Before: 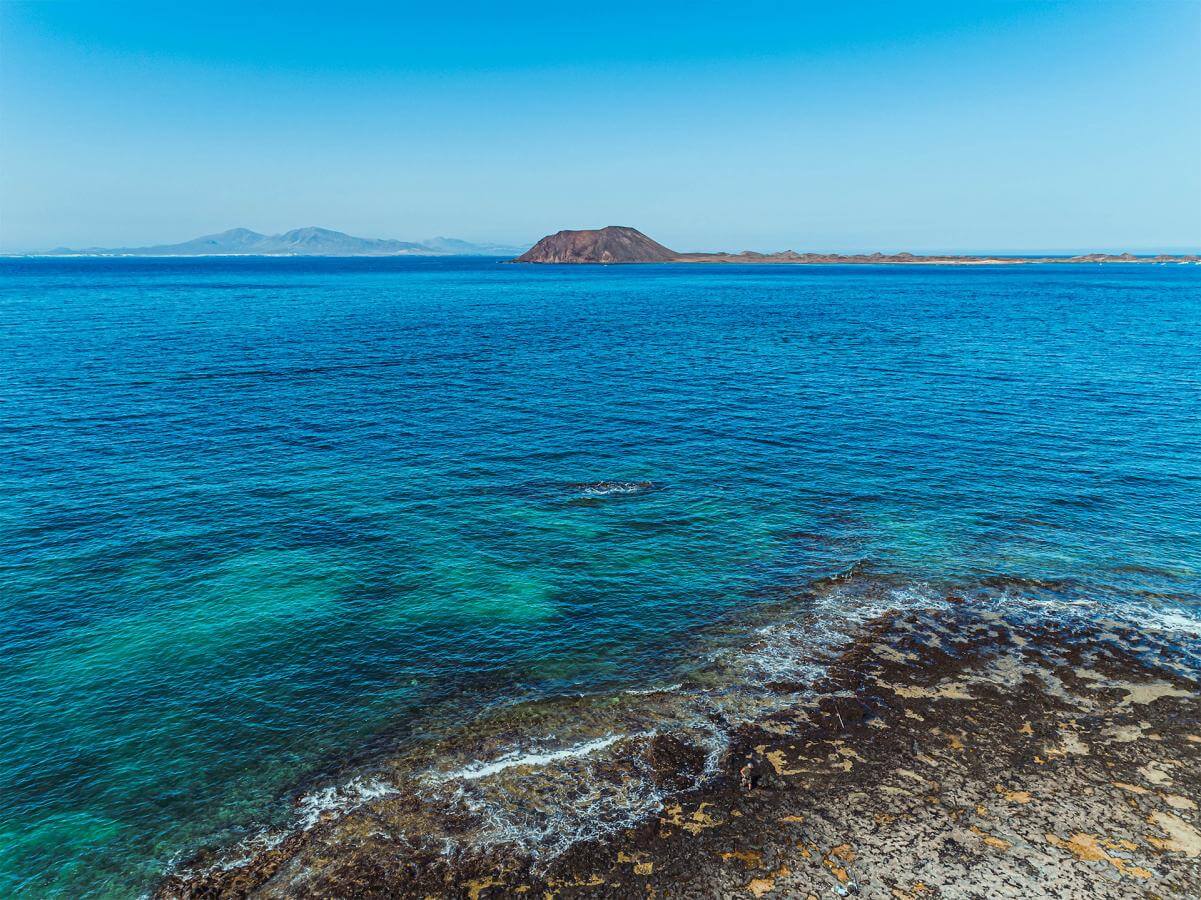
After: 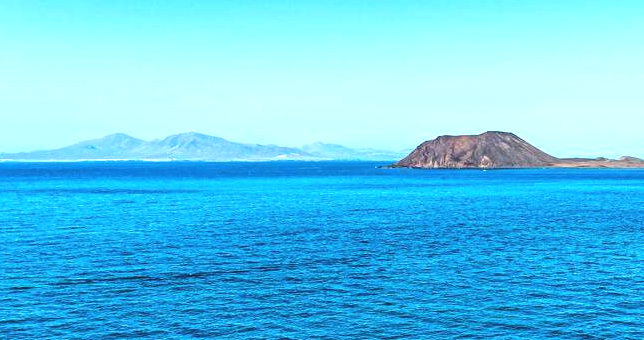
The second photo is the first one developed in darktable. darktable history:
tone equalizer: -8 EV -0.417 EV, -7 EV -0.389 EV, -6 EV -0.333 EV, -5 EV -0.222 EV, -3 EV 0.222 EV, -2 EV 0.333 EV, -1 EV 0.389 EV, +0 EV 0.417 EV, edges refinement/feathering 500, mask exposure compensation -1.57 EV, preserve details no
exposure: black level correction -0.002, exposure 0.54 EV, compensate highlight preservation false
crop: left 10.121%, top 10.631%, right 36.218%, bottom 51.526%
